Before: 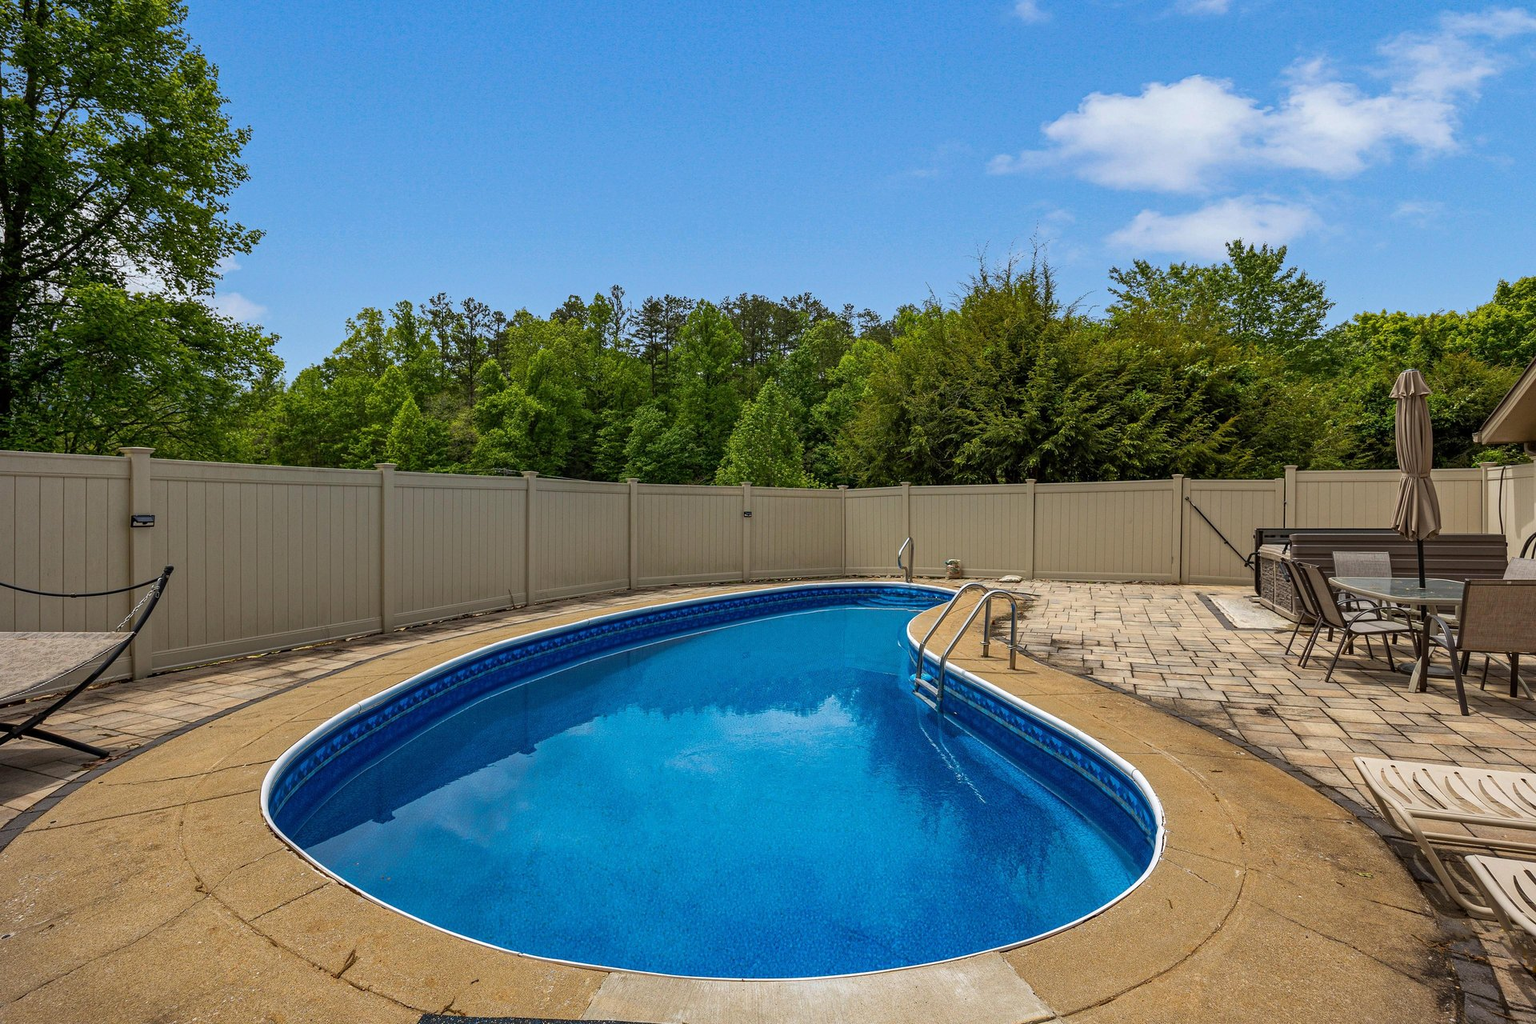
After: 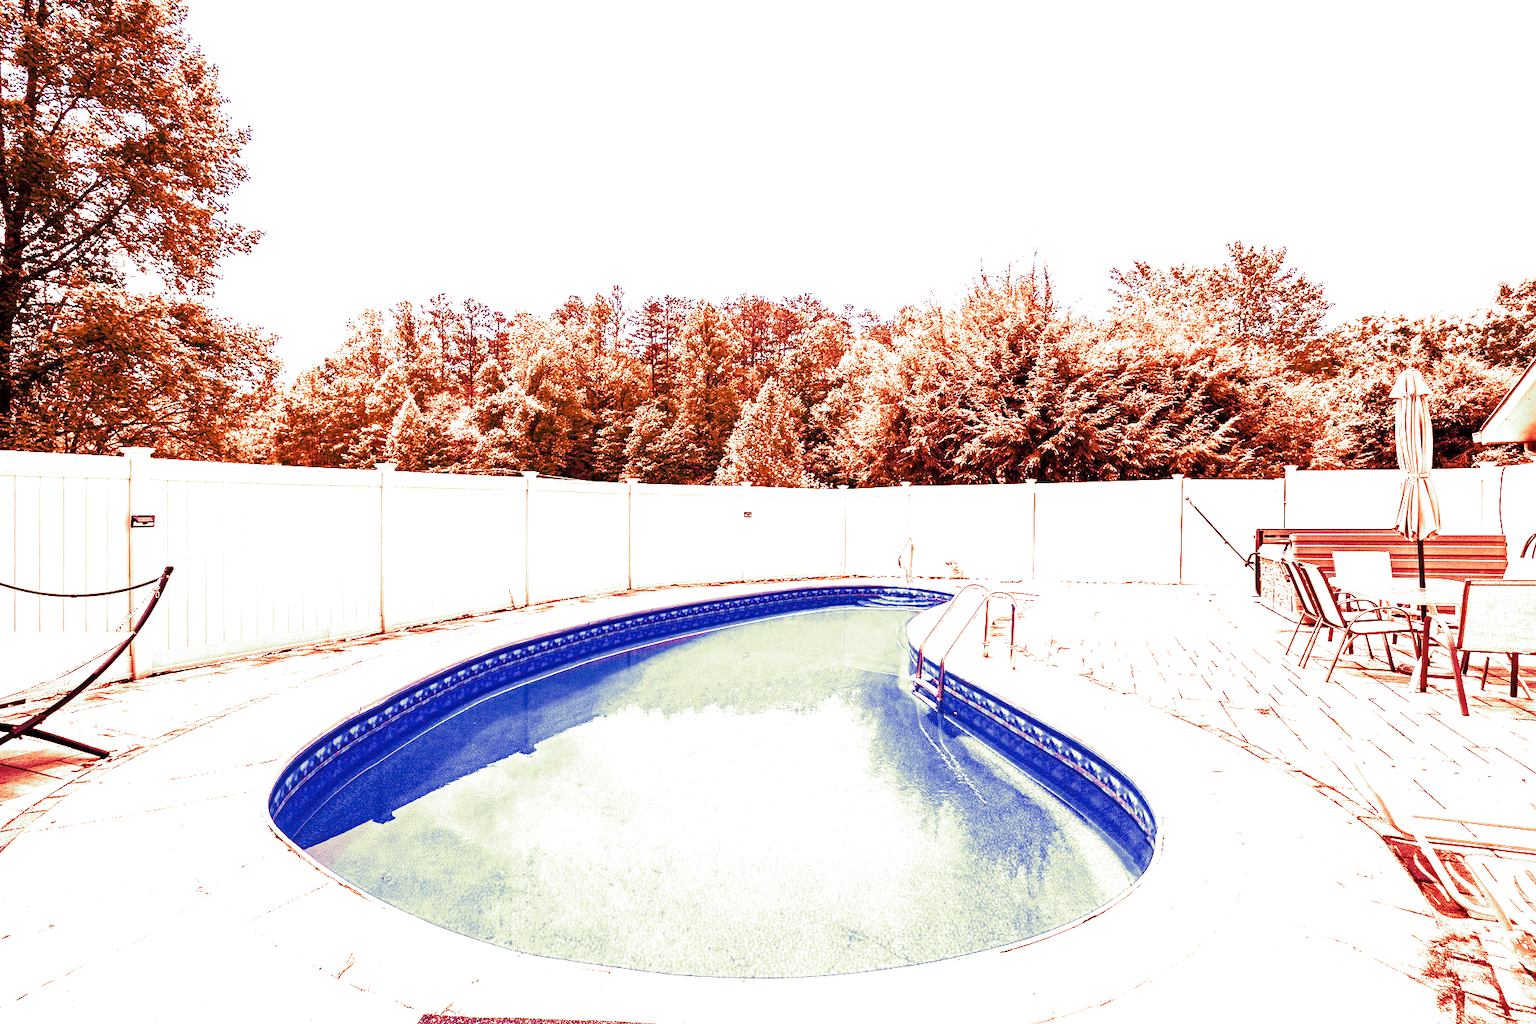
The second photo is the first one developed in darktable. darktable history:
white balance: red 4.26, blue 1.802
base curve: exposure shift 0, preserve colors none
split-toning: shadows › hue 290.82°, shadows › saturation 0.34, highlights › saturation 0.38, balance 0, compress 50%
